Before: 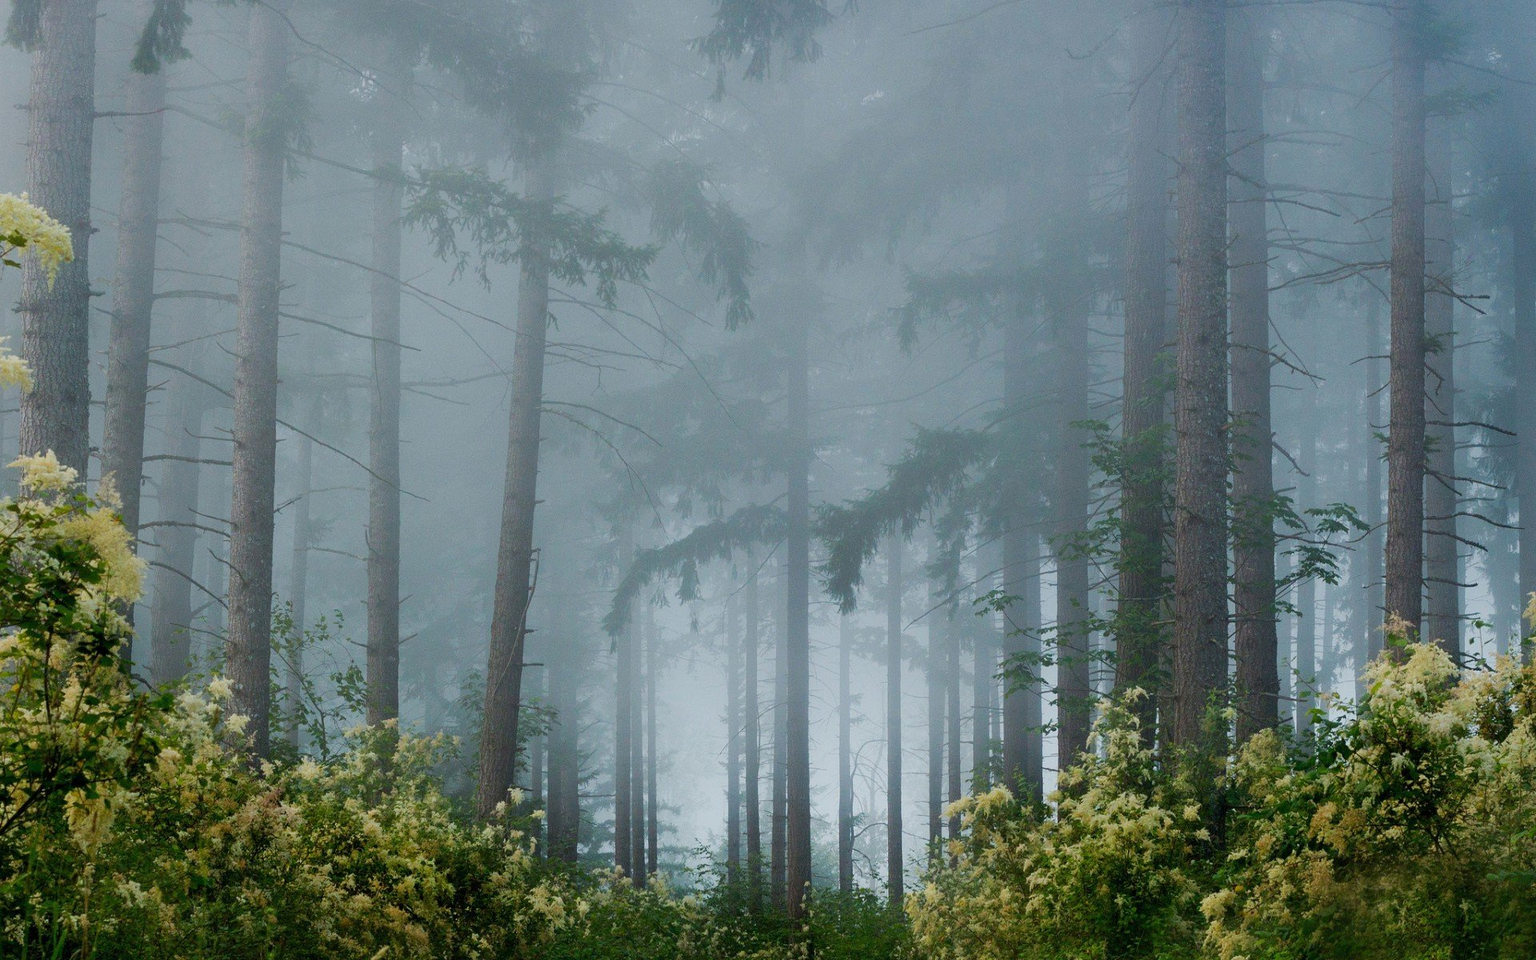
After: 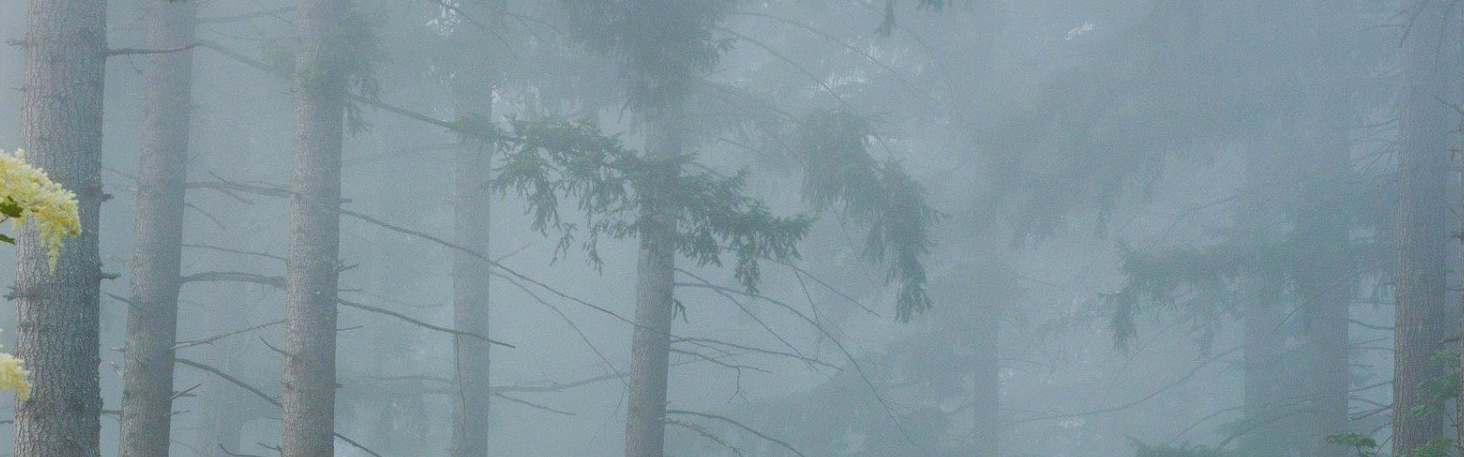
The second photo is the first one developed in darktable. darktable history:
exposure: black level correction 0, exposure 0.3 EV, compensate highlight preservation false
crop: left 0.579%, top 7.627%, right 23.167%, bottom 54.275%
shadows and highlights: on, module defaults
color balance rgb: linear chroma grading › global chroma 1.5%, linear chroma grading › mid-tones -1%, perceptual saturation grading › global saturation -3%, perceptual saturation grading › shadows -2%
